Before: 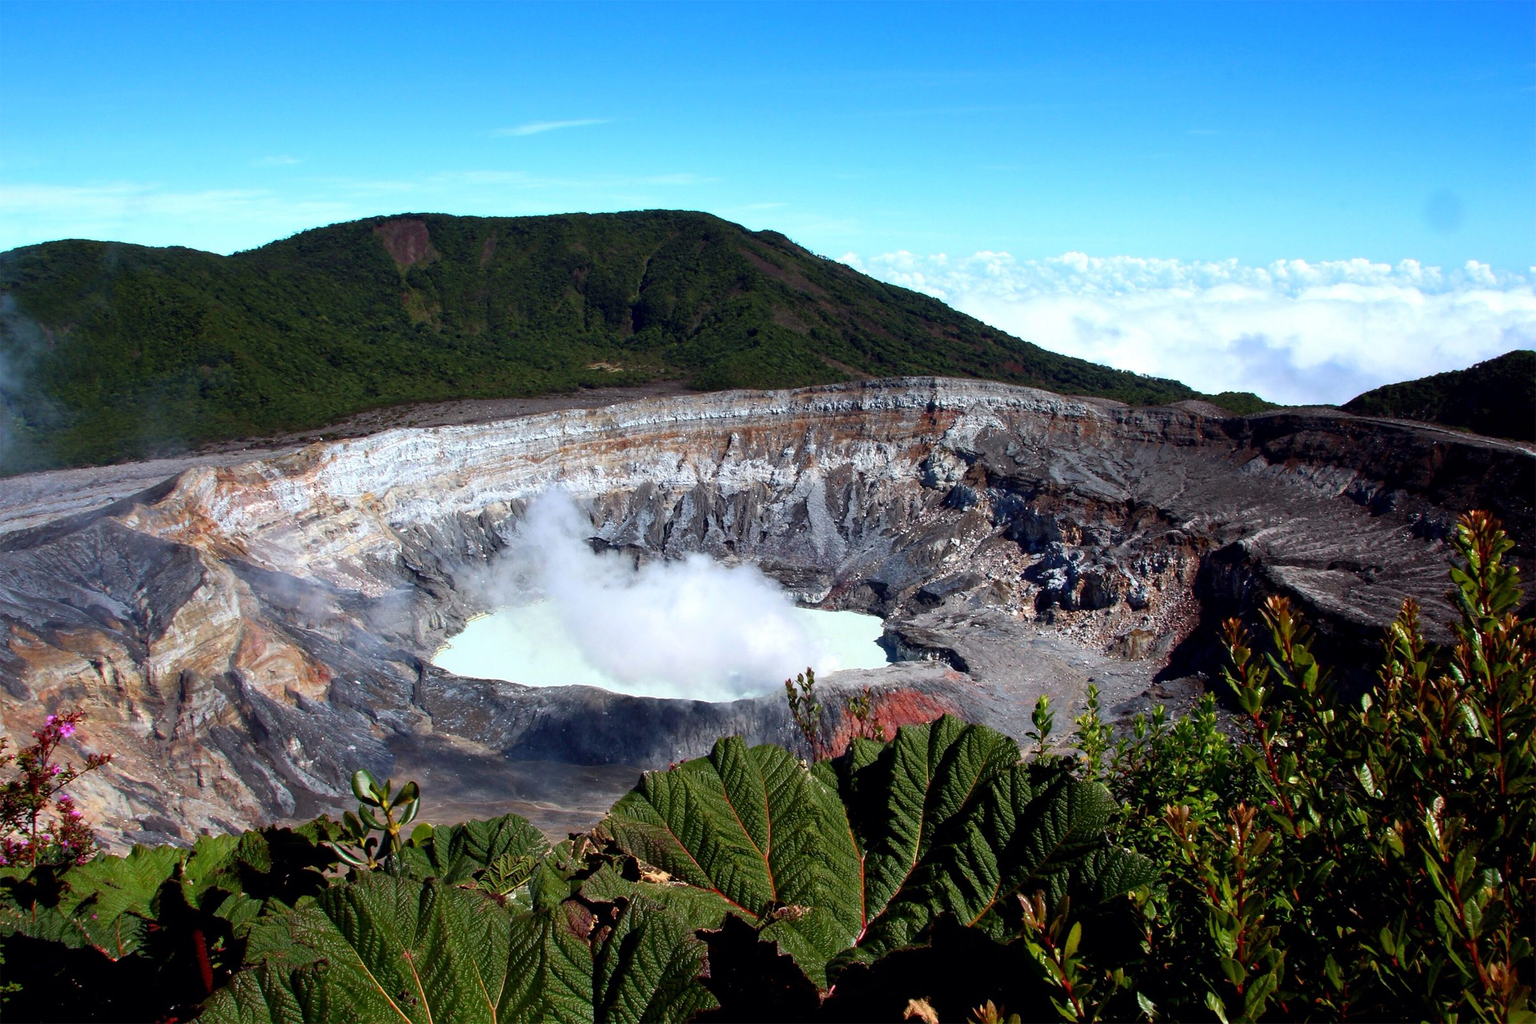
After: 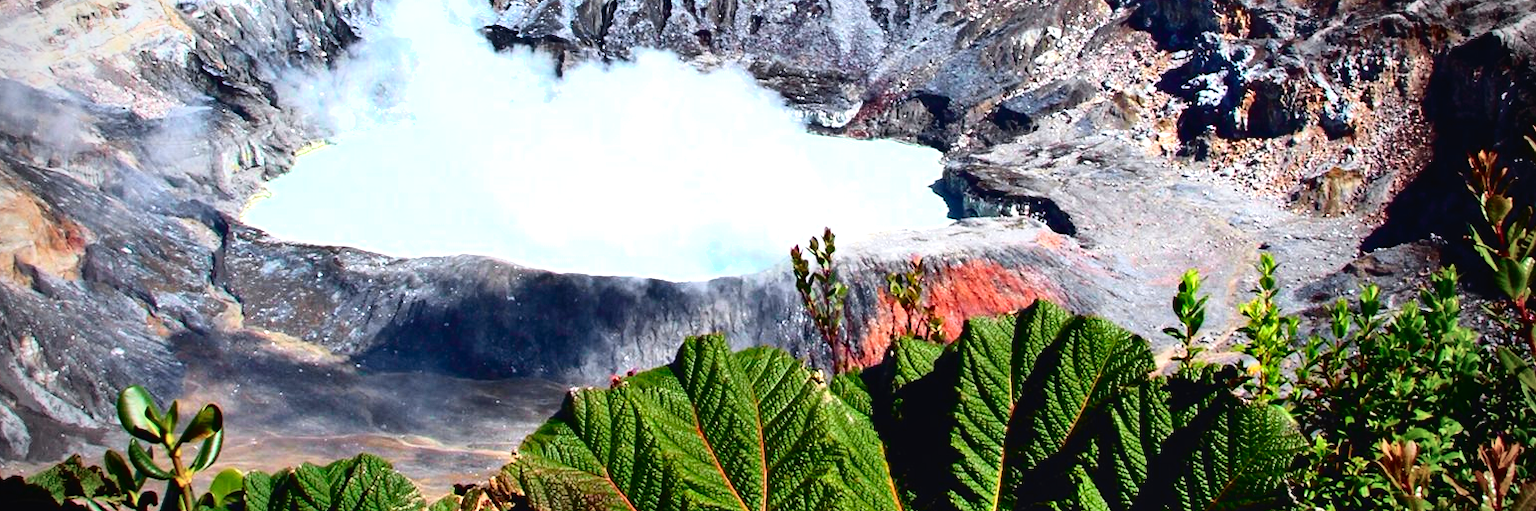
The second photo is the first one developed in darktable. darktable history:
crop: left 17.986%, top 50.913%, right 17.539%, bottom 16.856%
shadows and highlights: low approximation 0.01, soften with gaussian
vignetting: fall-off start 67.17%, width/height ratio 1.008
exposure: exposure 0.6 EV, compensate exposure bias true, compensate highlight preservation false
tone curve: curves: ch0 [(0, 0.023) (0.132, 0.075) (0.256, 0.2) (0.454, 0.495) (0.708, 0.78) (0.844, 0.896) (1, 0.98)]; ch1 [(0, 0) (0.37, 0.308) (0.478, 0.46) (0.499, 0.5) (0.513, 0.508) (0.526, 0.533) (0.59, 0.612) (0.764, 0.804) (1, 1)]; ch2 [(0, 0) (0.312, 0.313) (0.461, 0.454) (0.48, 0.477) (0.503, 0.5) (0.526, 0.54) (0.564, 0.595) (0.631, 0.676) (0.713, 0.767) (0.985, 0.966)], color space Lab, independent channels, preserve colors none
color balance rgb: perceptual saturation grading › global saturation 0.794%, perceptual brilliance grading › global brilliance 10.641%
